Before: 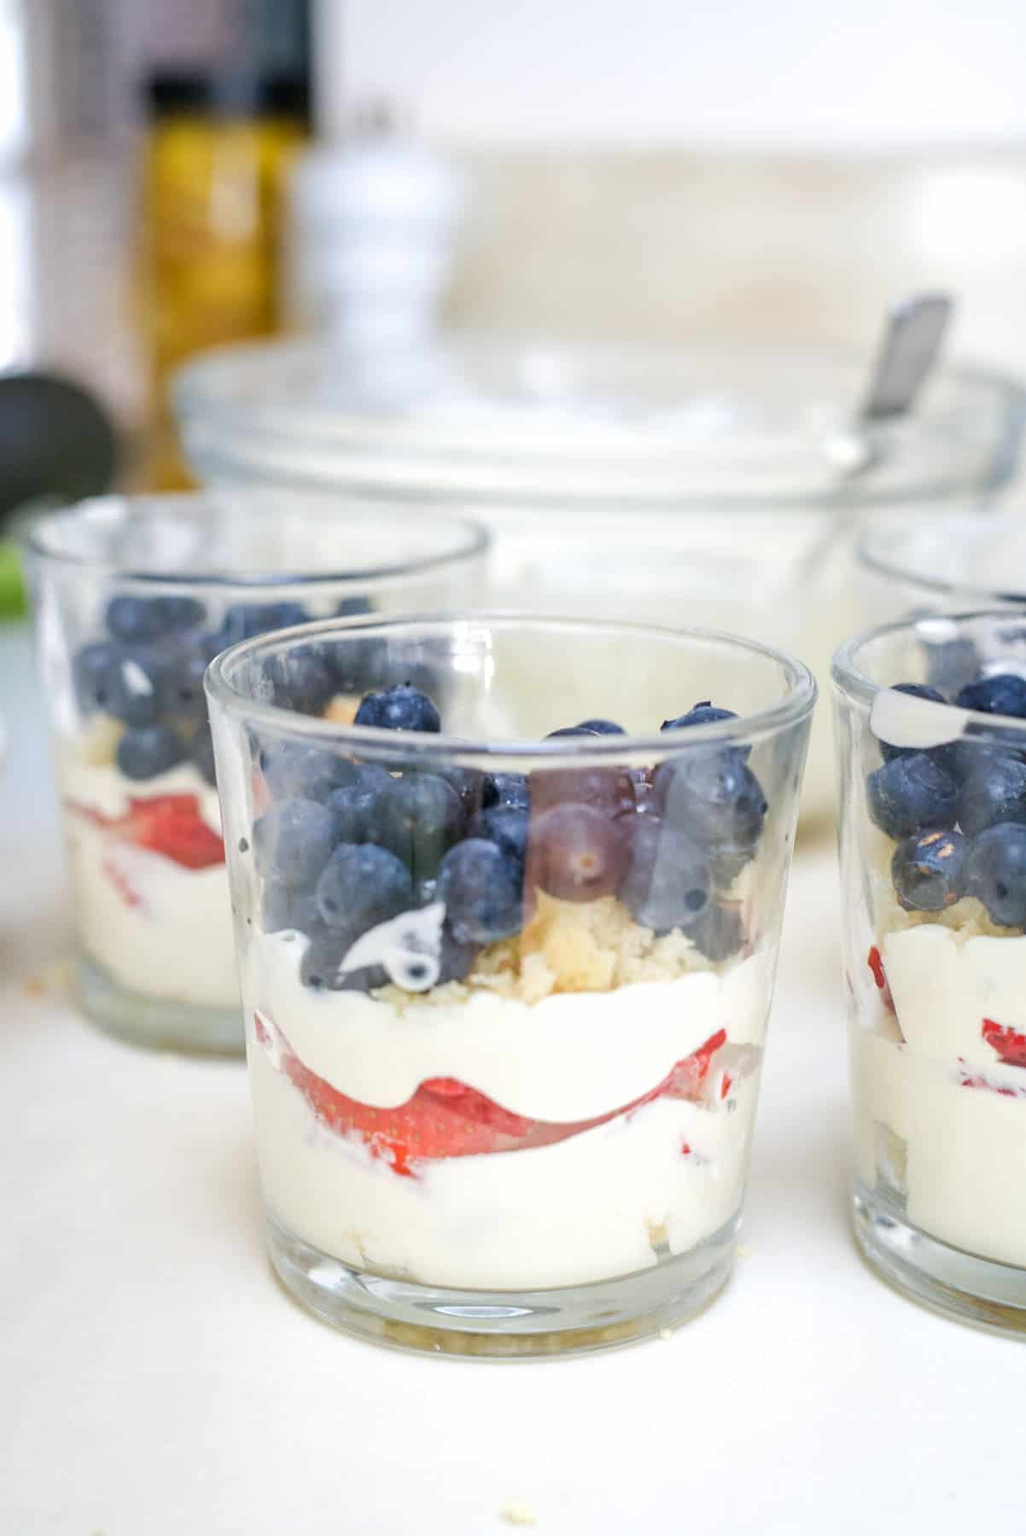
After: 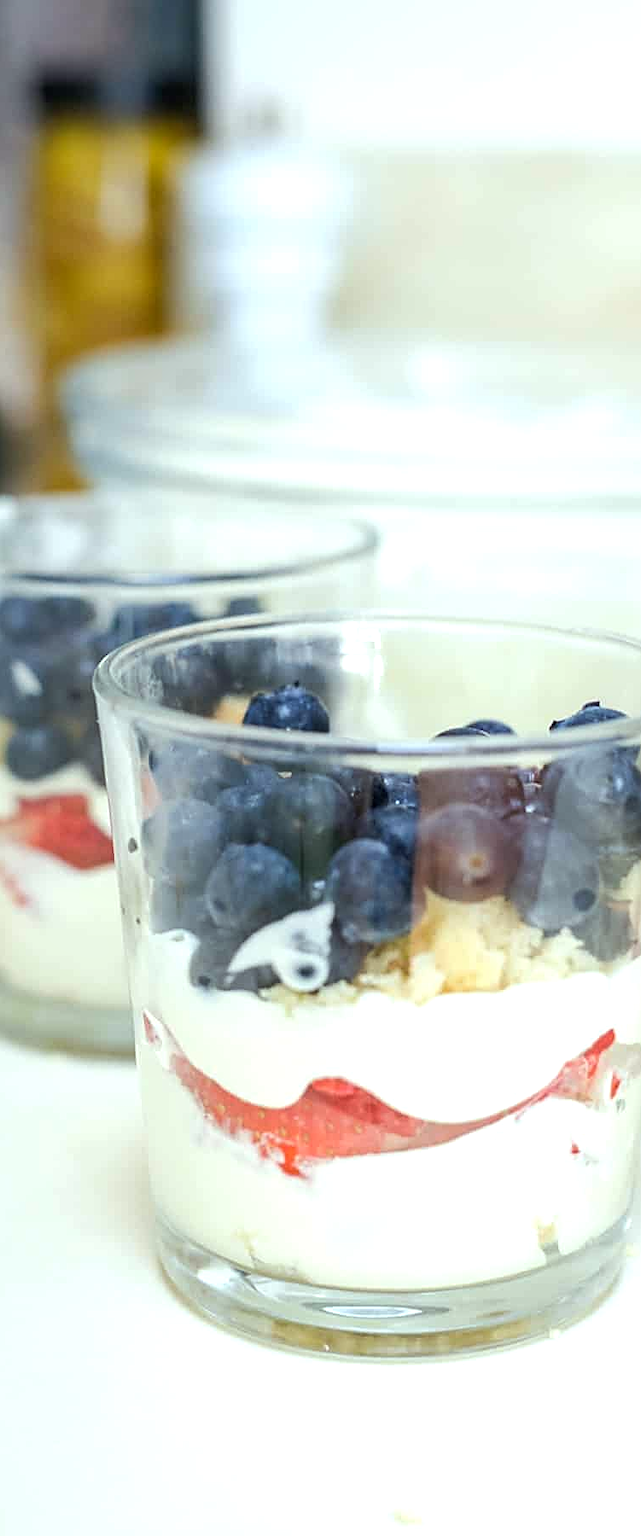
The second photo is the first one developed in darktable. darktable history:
color correction: highlights a* -6.47, highlights b* 0.646
crop: left 10.841%, right 26.562%
tone equalizer: -8 EV -0.001 EV, -7 EV 0.001 EV, -6 EV -0.003 EV, -5 EV -0.006 EV, -4 EV -0.081 EV, -3 EV -0.219 EV, -2 EV -0.281 EV, -1 EV 0.084 EV, +0 EV 0.297 EV, mask exposure compensation -0.498 EV
exposure: compensate highlight preservation false
sharpen: on, module defaults
